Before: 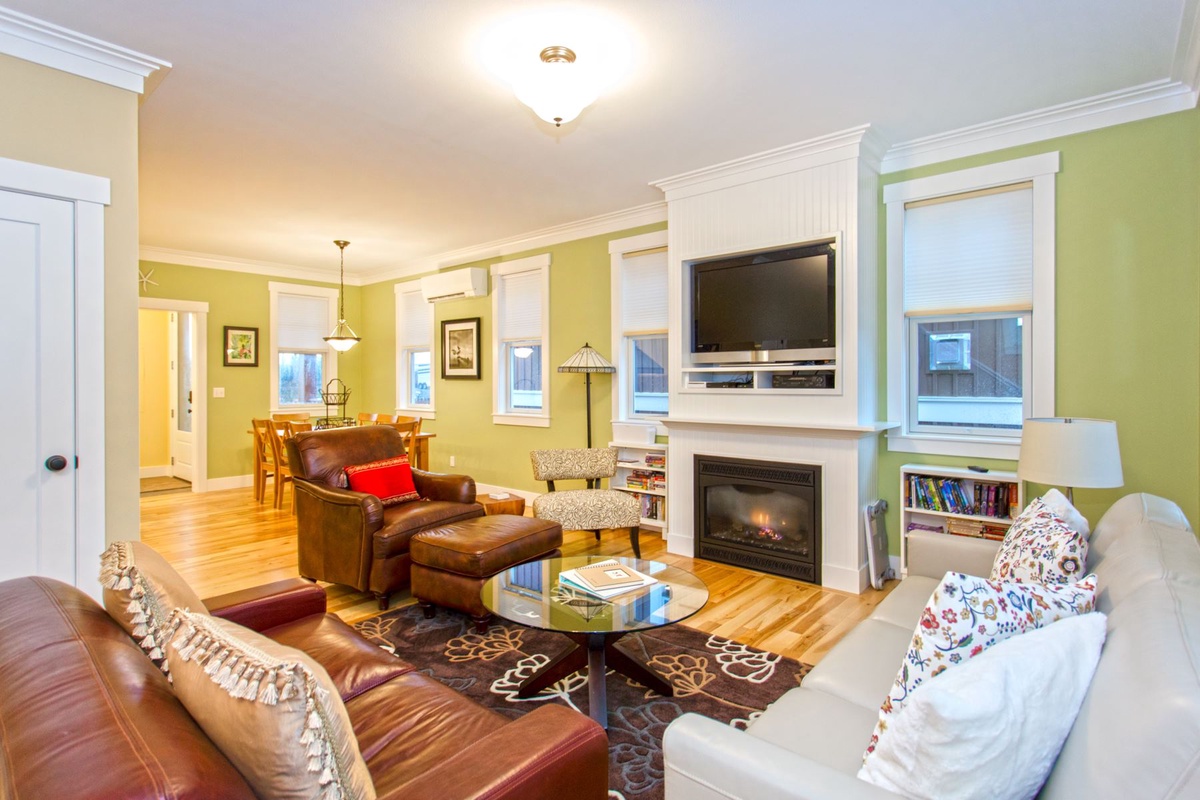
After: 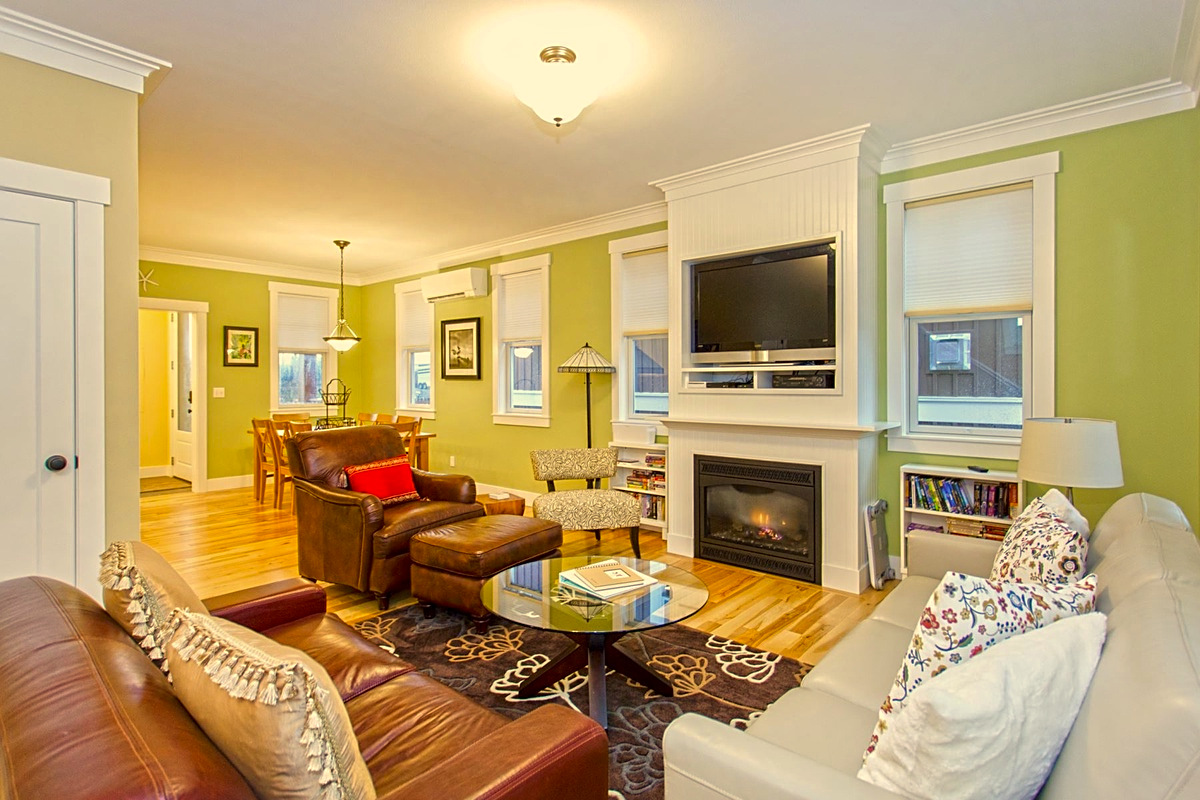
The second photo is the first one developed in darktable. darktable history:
sharpen: on, module defaults
shadows and highlights: shadows -20.44, white point adjustment -1.92, highlights -34.87
local contrast: mode bilateral grid, contrast 21, coarseness 50, detail 103%, midtone range 0.2
color correction: highlights a* 2.29, highlights b* 22.57
